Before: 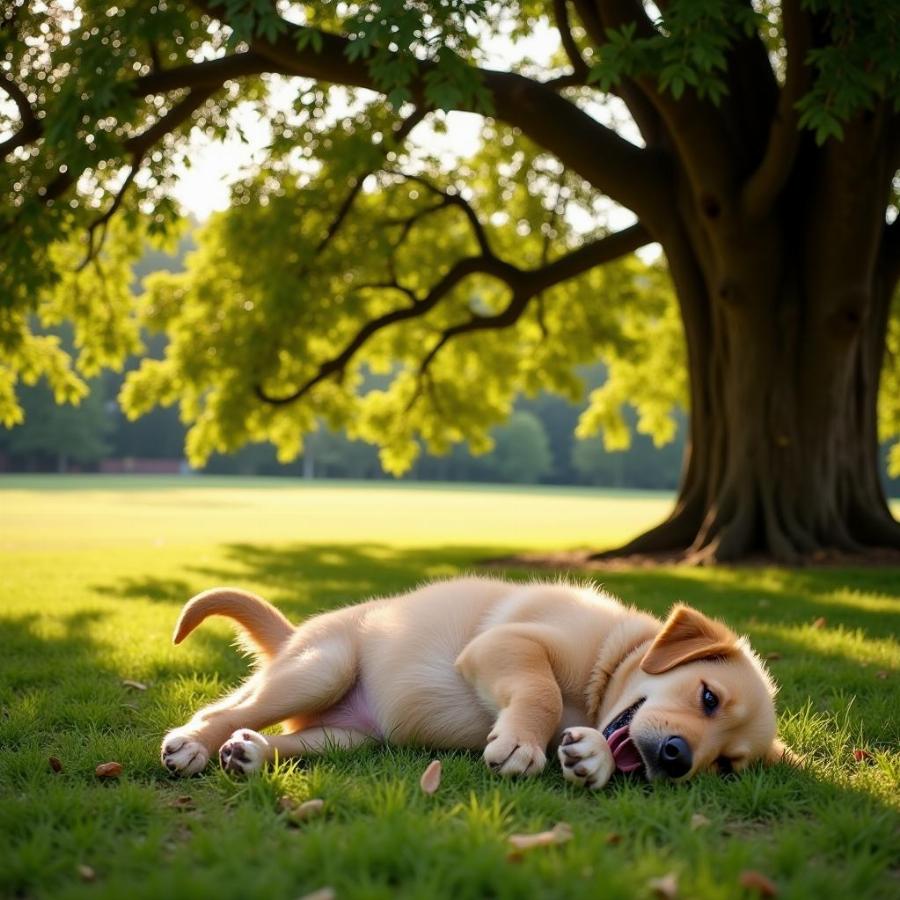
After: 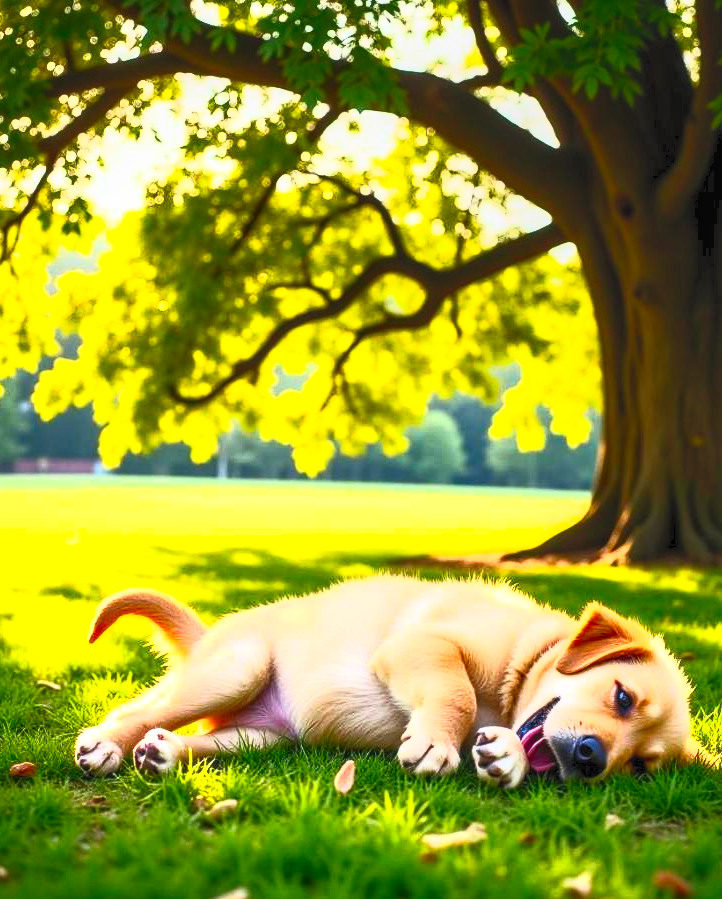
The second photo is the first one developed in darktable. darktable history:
contrast brightness saturation: contrast 0.989, brightness 0.985, saturation 0.983
crop and rotate: left 9.564%, right 10.159%
tone equalizer: on, module defaults
local contrast: on, module defaults
